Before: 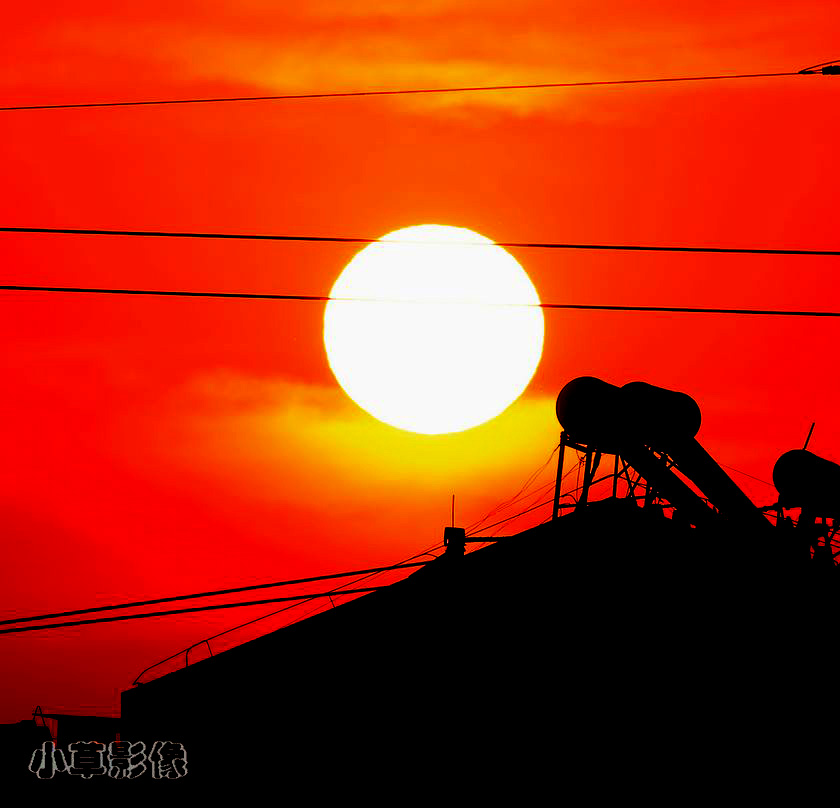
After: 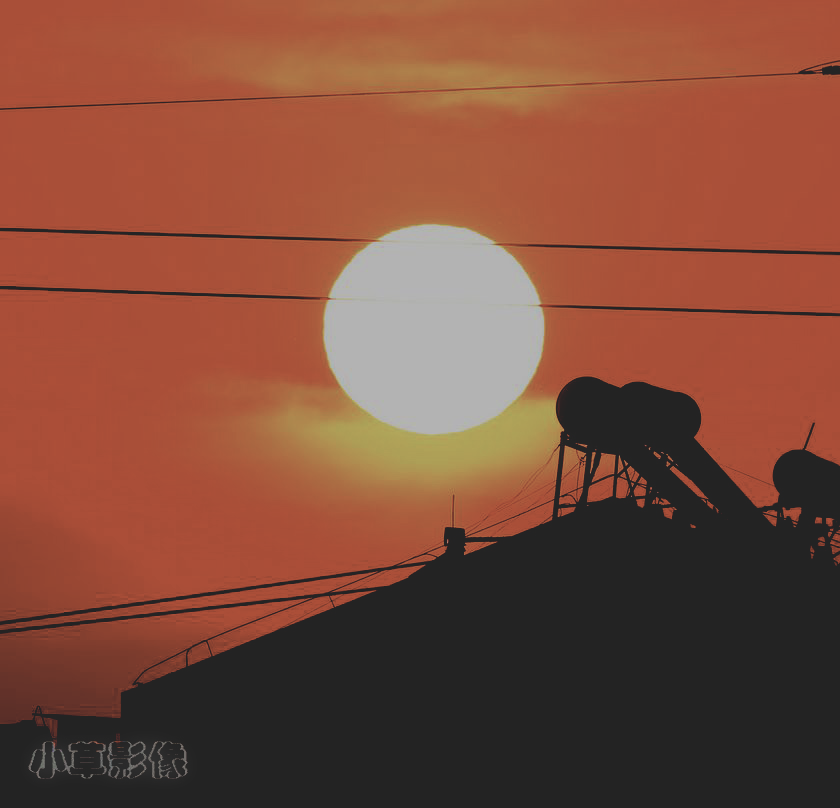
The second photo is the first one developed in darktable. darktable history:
exposure: black level correction 0, exposure -0.687 EV, compensate highlight preservation false
contrast brightness saturation: contrast -0.267, saturation -0.448
haze removal: strength -0.063, adaptive false
